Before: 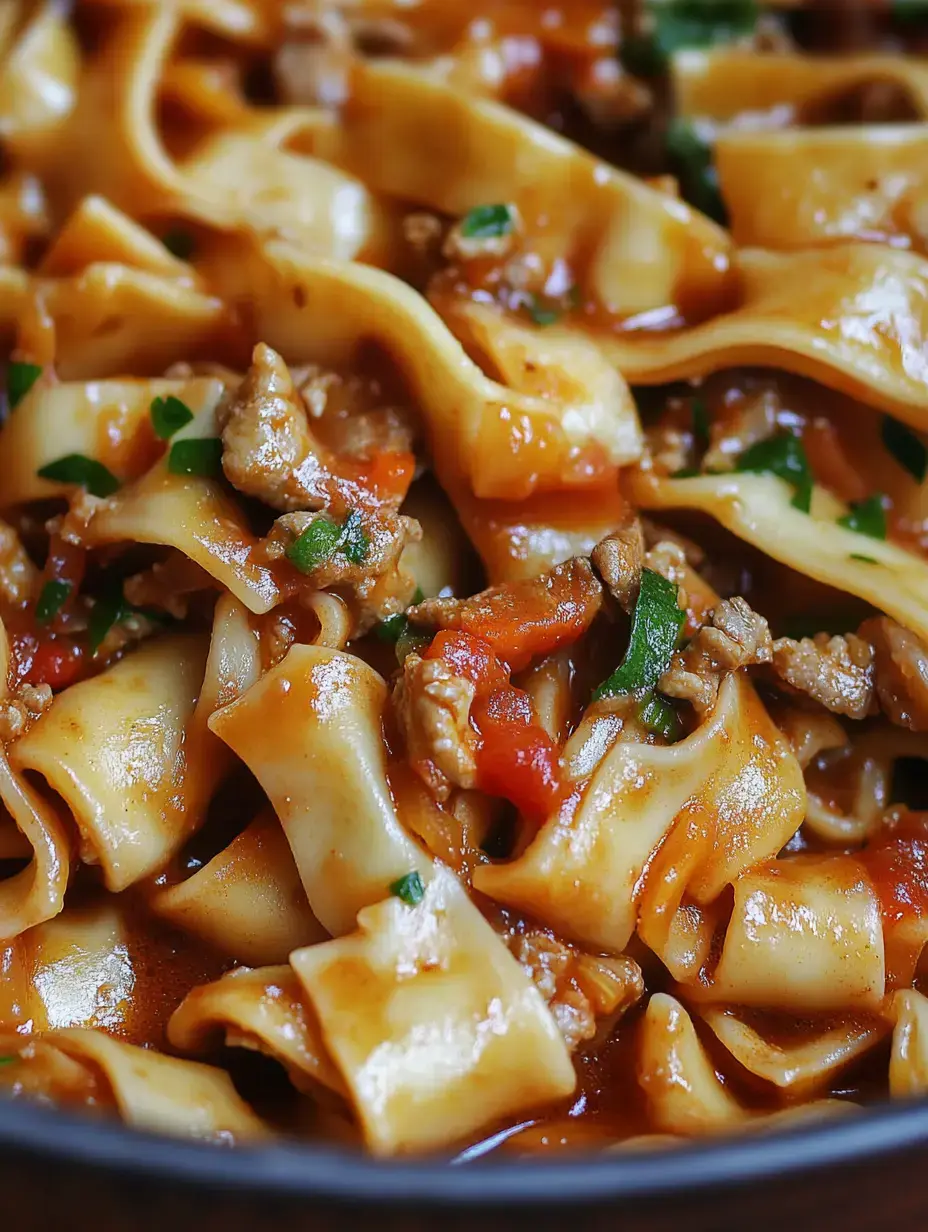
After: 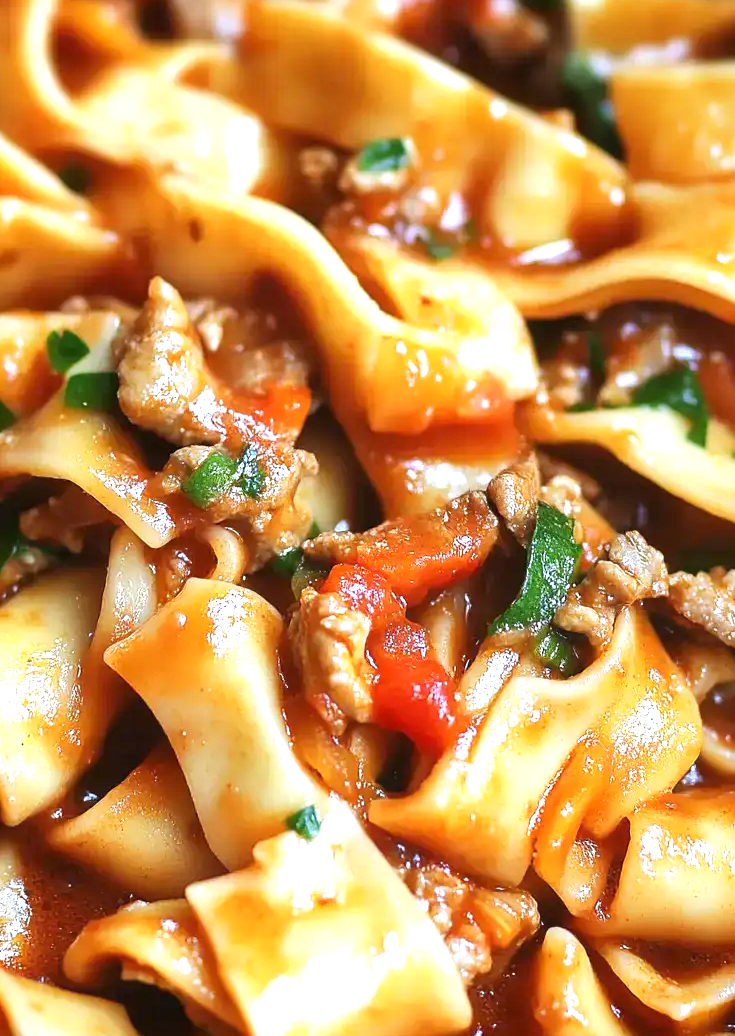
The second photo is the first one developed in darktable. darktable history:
crop: left 11.22%, top 5.406%, right 9.561%, bottom 10.432%
exposure: black level correction 0, exposure 1.103 EV, compensate exposure bias true, compensate highlight preservation false
